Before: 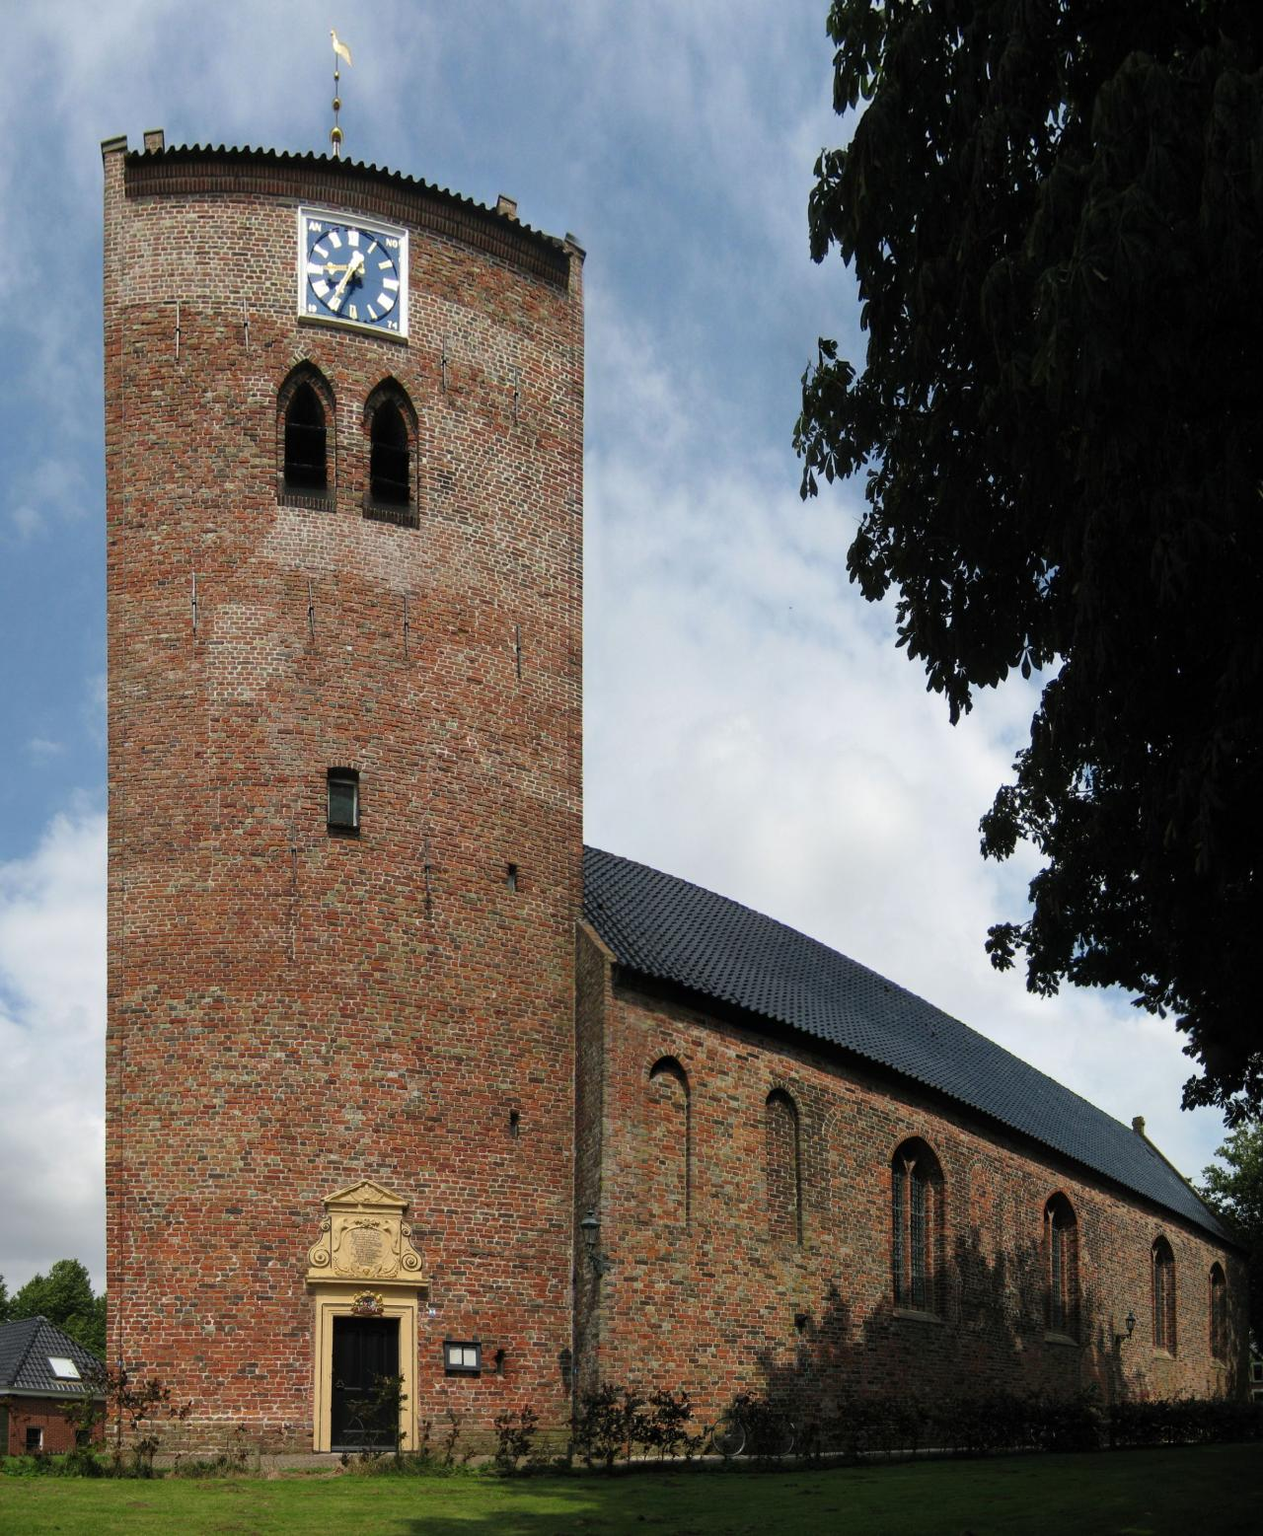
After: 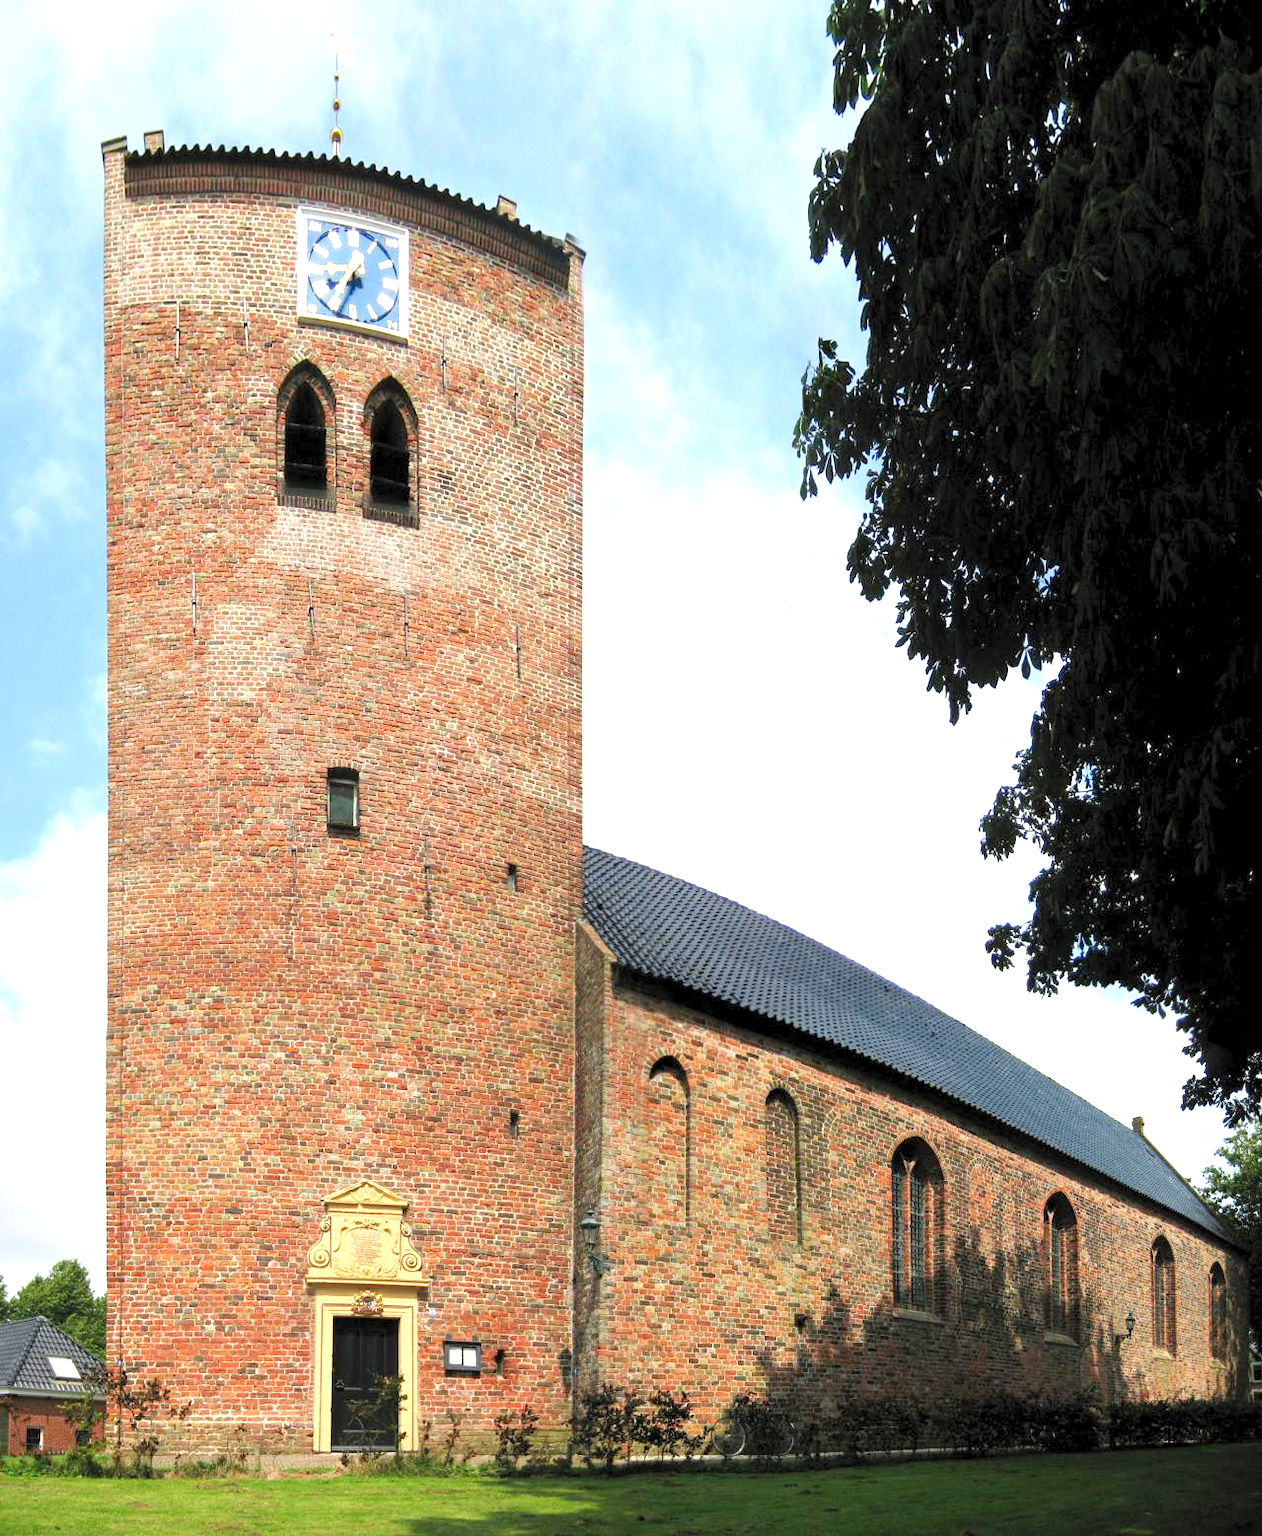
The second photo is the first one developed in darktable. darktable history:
exposure: black level correction -0.002, exposure 0.54 EV, compensate highlight preservation false
levels: levels [0.036, 0.364, 0.827]
tone curve: curves: ch0 [(0, 0) (0.08, 0.069) (0.4, 0.391) (0.6, 0.609) (0.92, 0.93) (1, 1)], color space Lab, independent channels, preserve colors none
